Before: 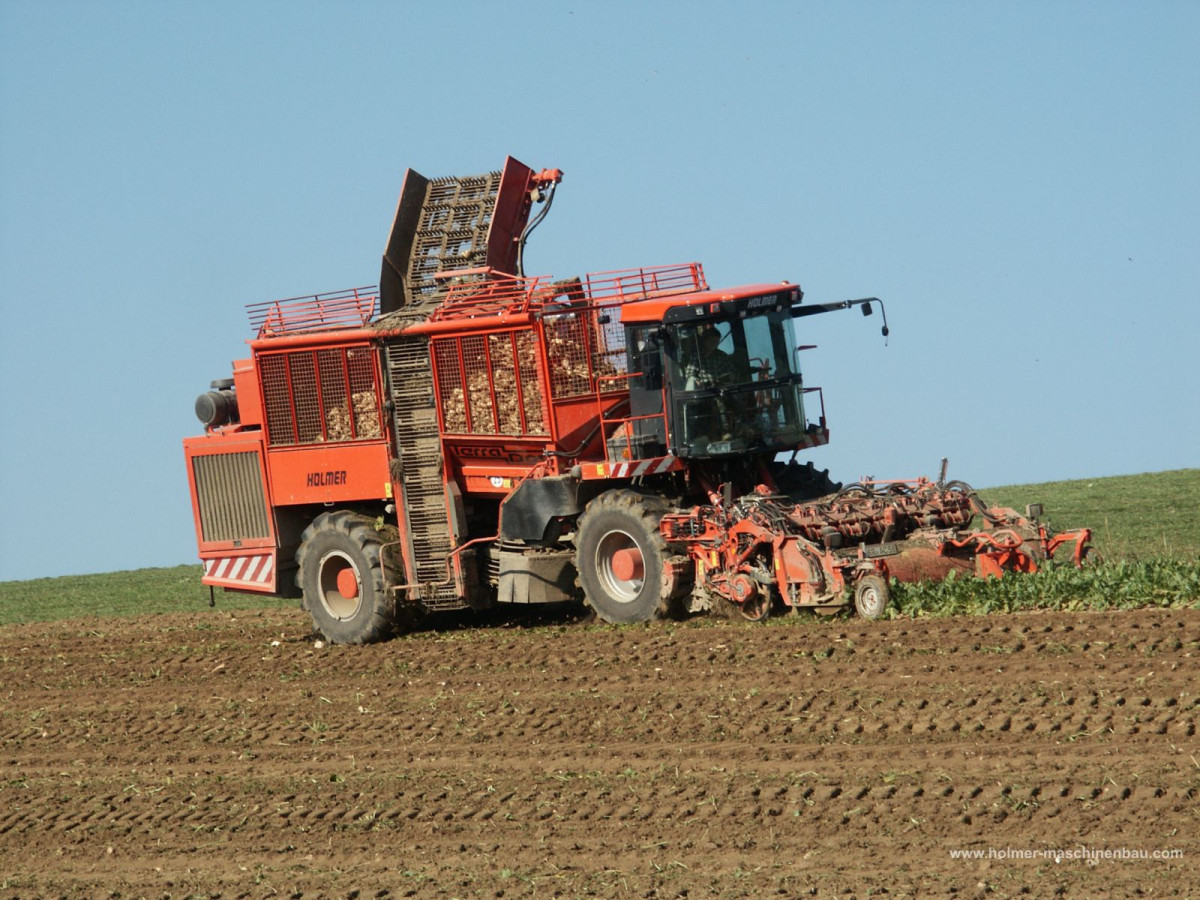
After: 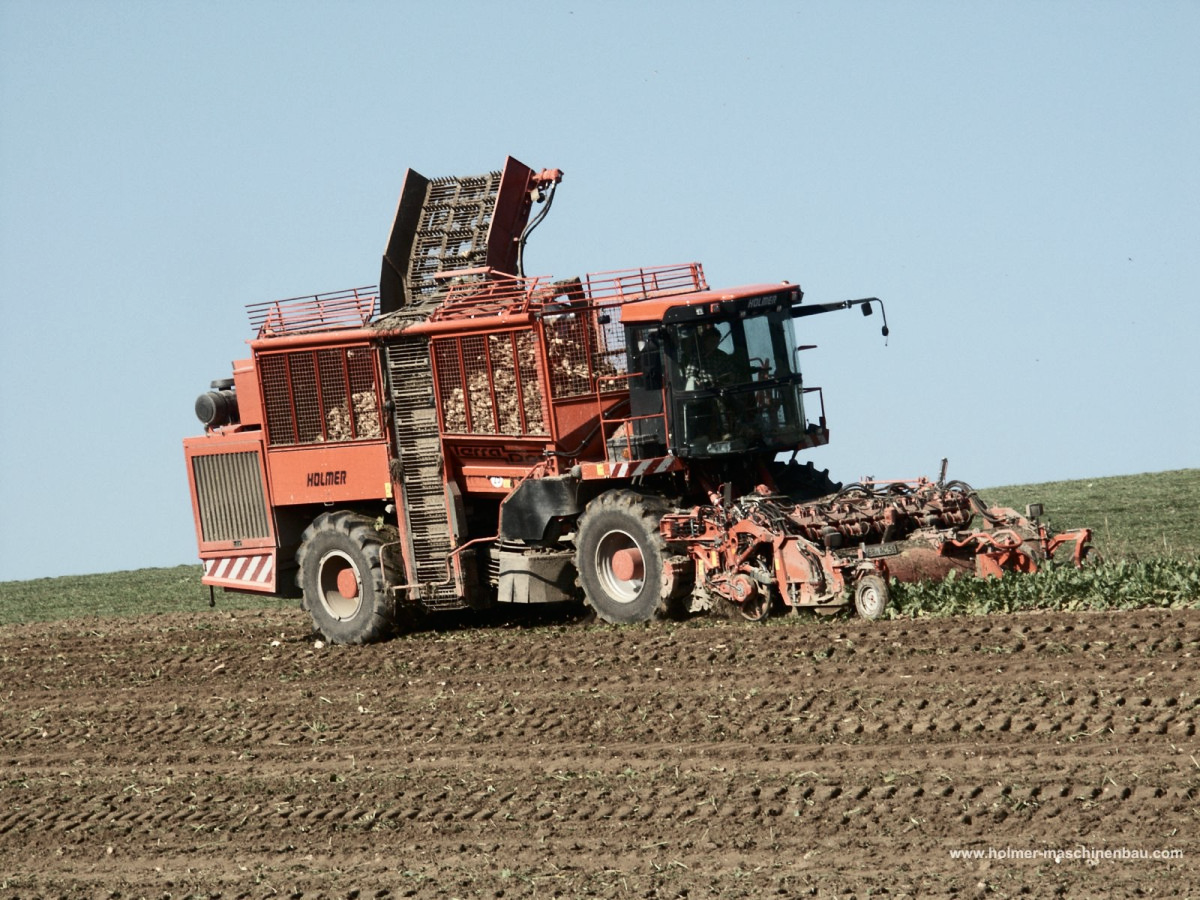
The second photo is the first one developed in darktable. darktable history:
contrast brightness saturation: contrast 0.25, saturation -0.31
